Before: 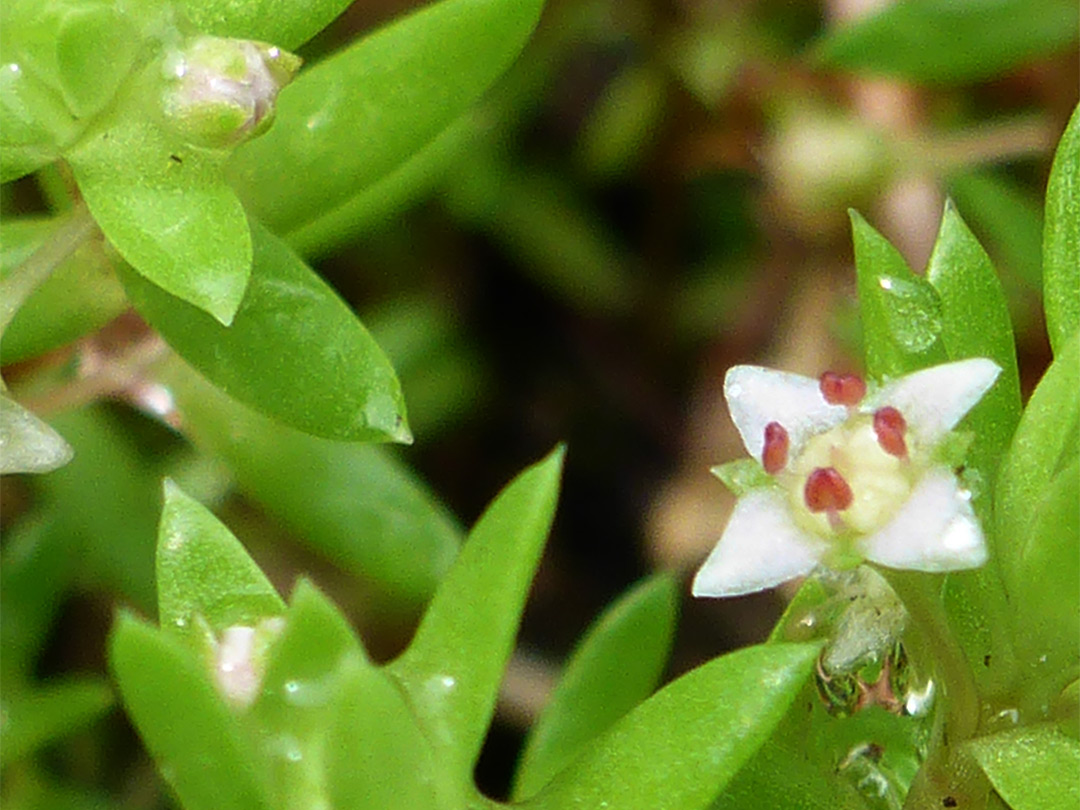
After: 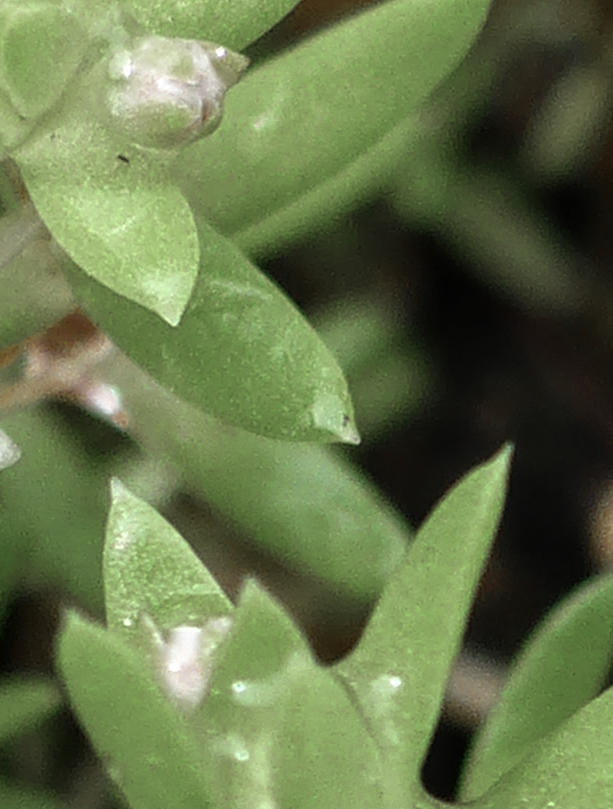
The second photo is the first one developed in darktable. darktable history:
crop: left 4.929%, right 38.225%
contrast brightness saturation: contrast -0.06, saturation -0.414
local contrast: detail 130%
color zones: curves: ch0 [(0.11, 0.396) (0.195, 0.36) (0.25, 0.5) (0.303, 0.412) (0.357, 0.544) (0.75, 0.5) (0.967, 0.328)]; ch1 [(0, 0.468) (0.112, 0.512) (0.202, 0.6) (0.25, 0.5) (0.307, 0.352) (0.357, 0.544) (0.75, 0.5) (0.963, 0.524)]
